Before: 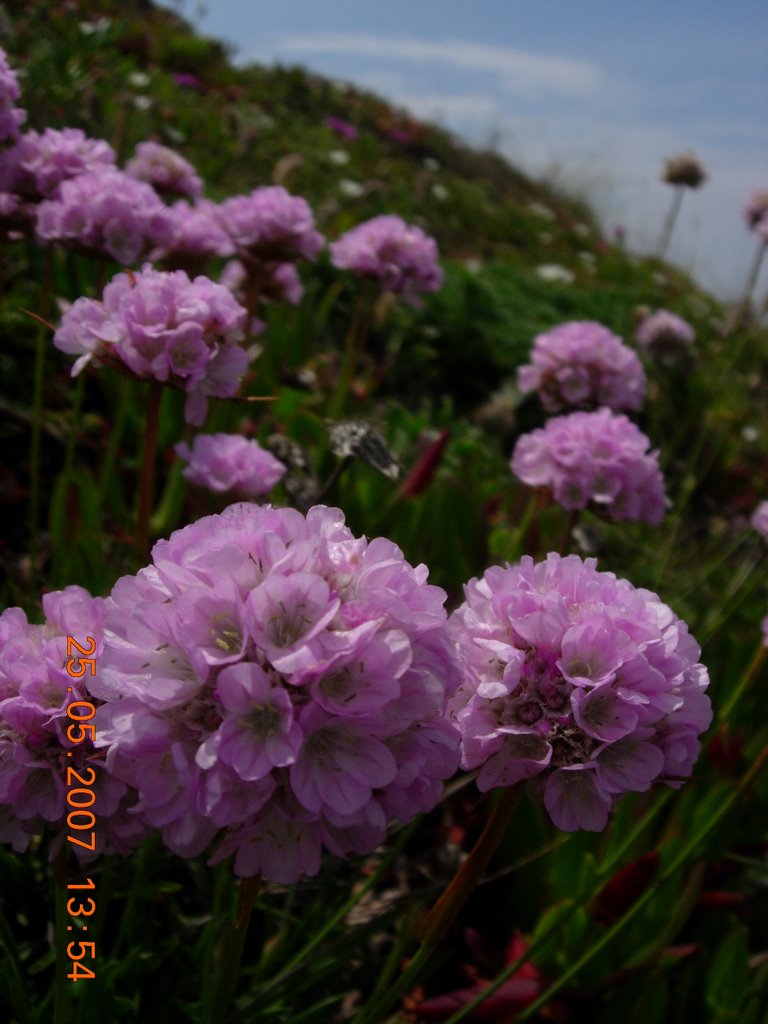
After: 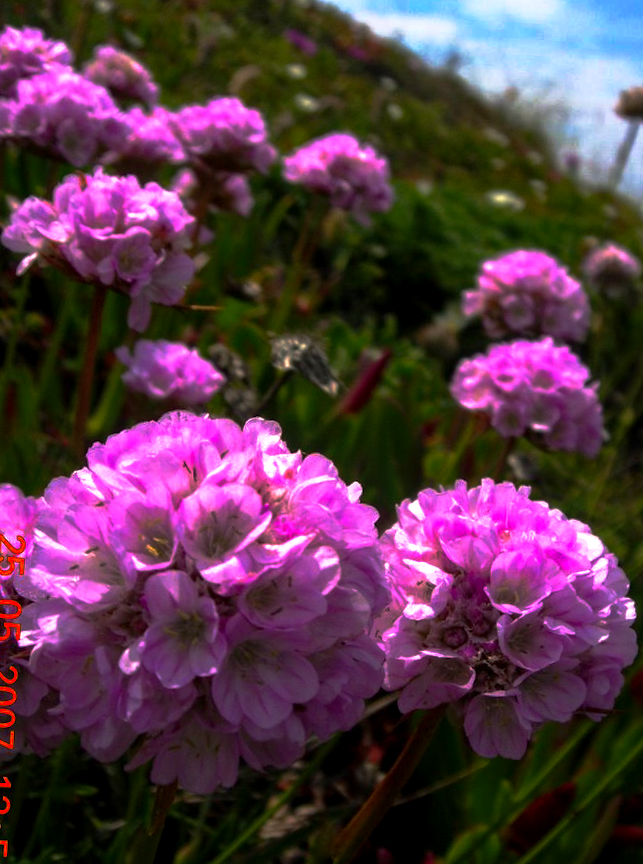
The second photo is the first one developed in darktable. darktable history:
local contrast: on, module defaults
shadows and highlights: shadows -0.375, highlights 41.08
crop and rotate: angle -3.3°, left 5.176%, top 5.156%, right 4.722%, bottom 4.113%
base curve: curves: ch0 [(0, 0) (0.564, 0.291) (0.802, 0.731) (1, 1)], preserve colors none
exposure: black level correction 0, exposure 1.277 EV, compensate exposure bias true, compensate highlight preservation false
color balance rgb: highlights gain › chroma 1.122%, highlights gain › hue 60.05°, perceptual saturation grading › global saturation 24.886%, global vibrance 20%
